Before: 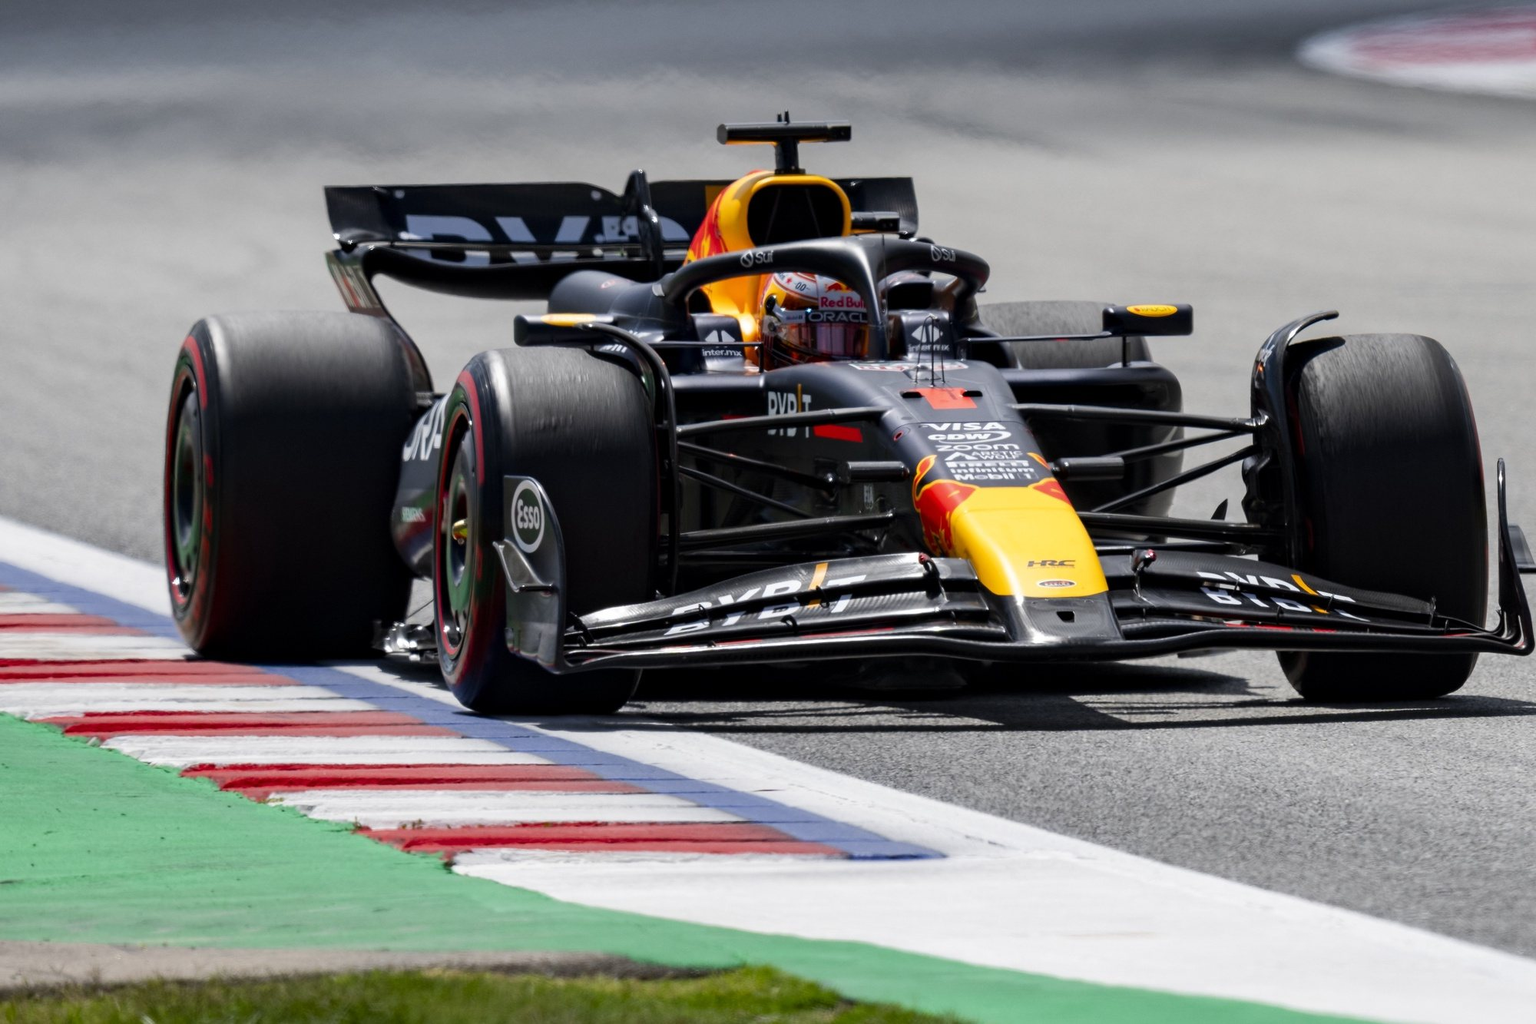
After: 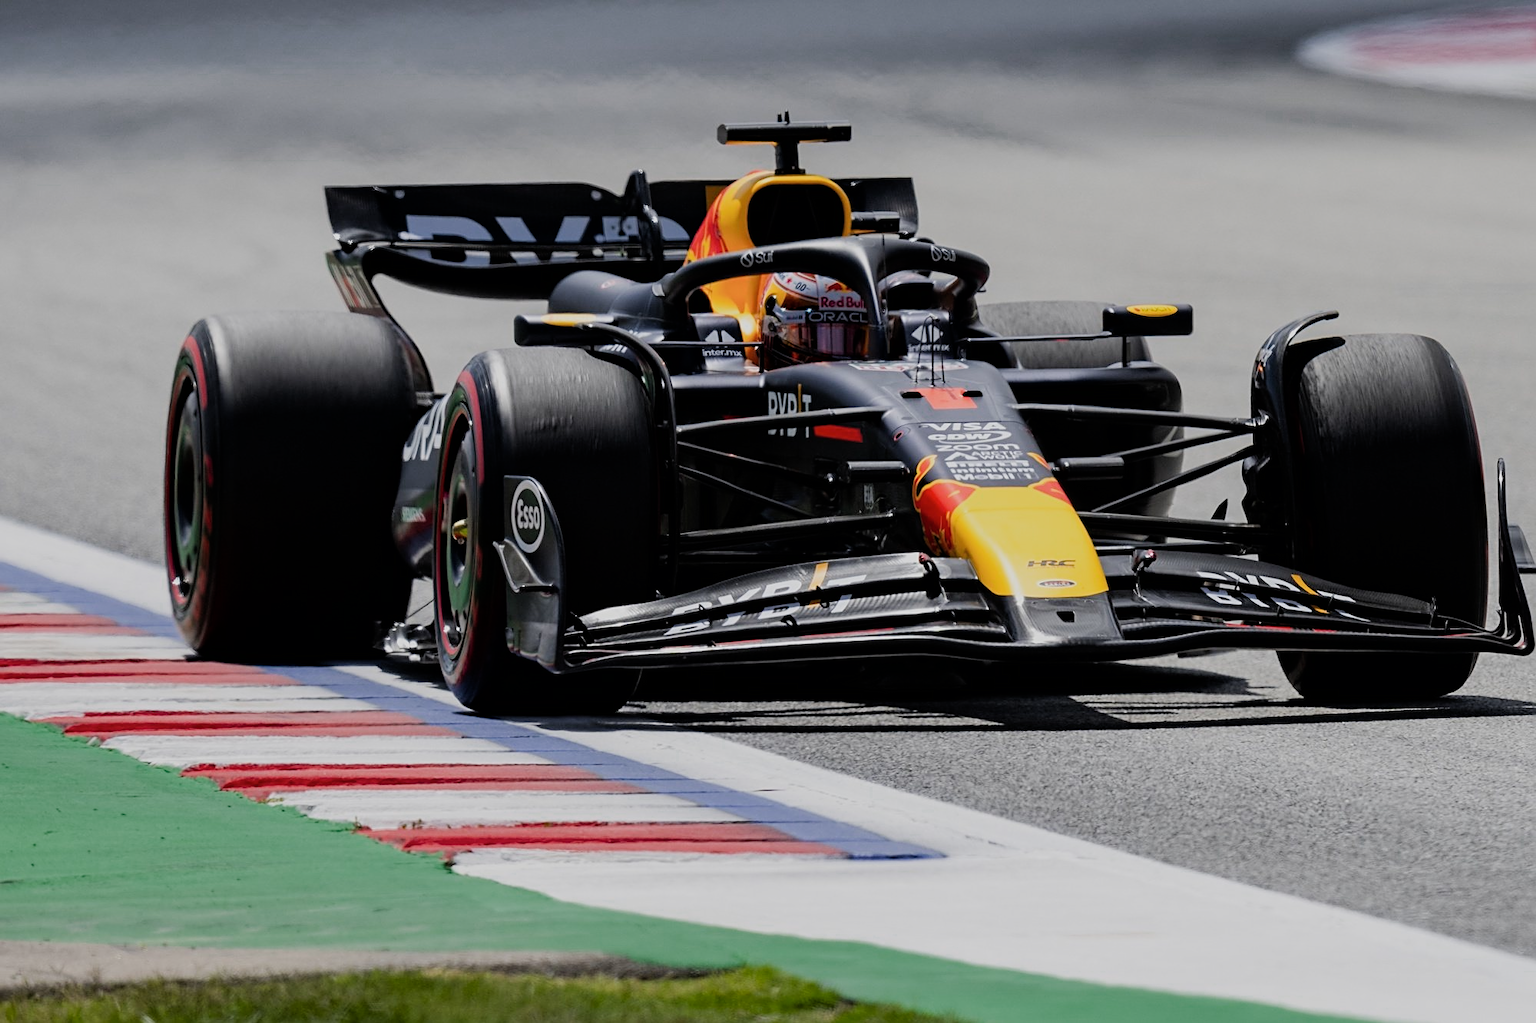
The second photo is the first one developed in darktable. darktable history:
color zones: curves: ch0 [(0.25, 0.5) (0.636, 0.25) (0.75, 0.5)]
filmic rgb: black relative exposure -7.65 EV, white relative exposure 4.56 EV, hardness 3.61
sharpen: on, module defaults
